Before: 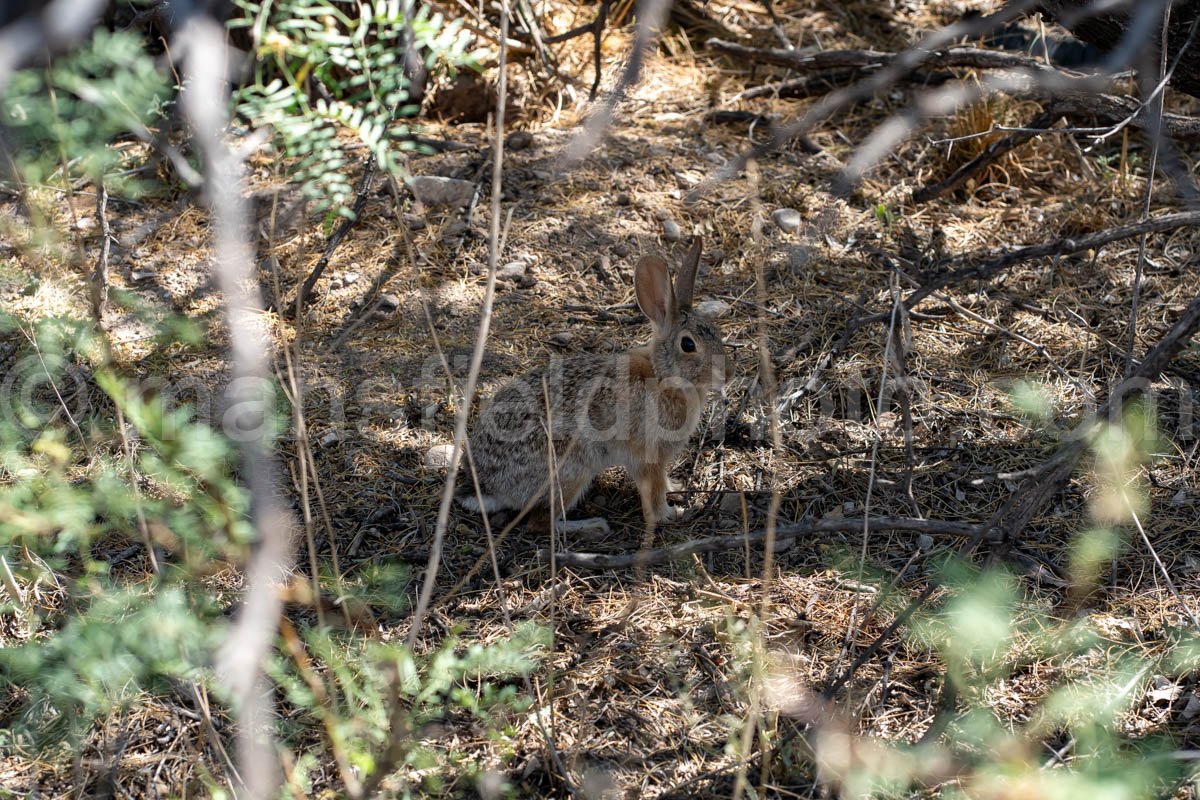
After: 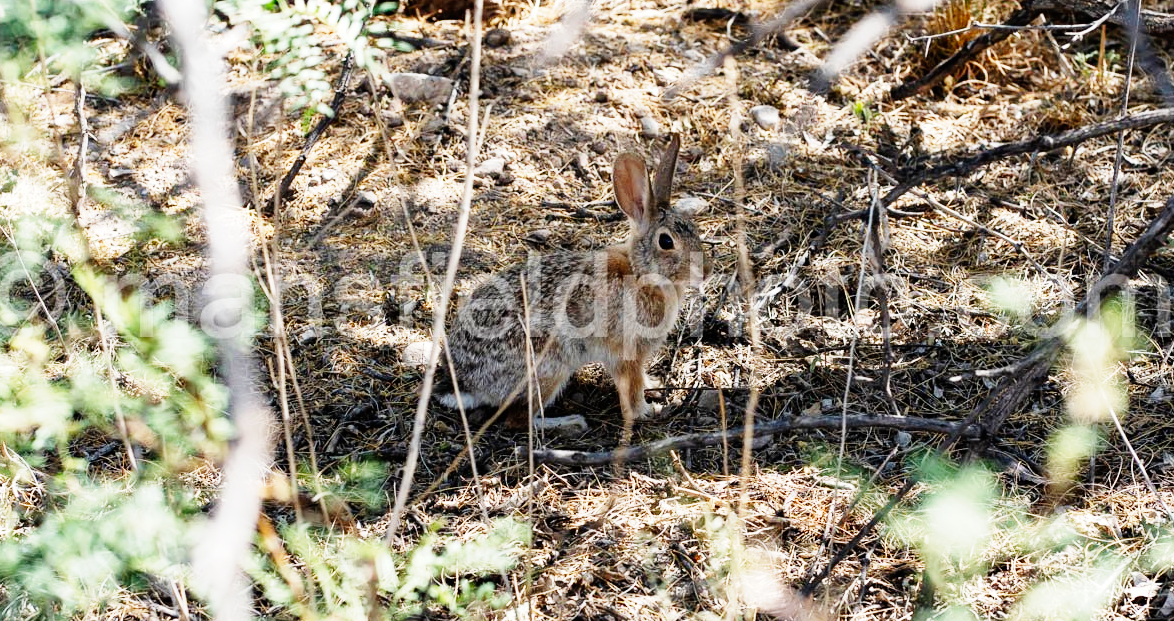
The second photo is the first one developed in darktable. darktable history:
base curve: curves: ch0 [(0, 0) (0, 0.001) (0.001, 0.001) (0.004, 0.002) (0.007, 0.004) (0.015, 0.013) (0.033, 0.045) (0.052, 0.096) (0.075, 0.17) (0.099, 0.241) (0.163, 0.42) (0.219, 0.55) (0.259, 0.616) (0.327, 0.722) (0.365, 0.765) (0.522, 0.873) (0.547, 0.881) (0.689, 0.919) (0.826, 0.952) (1, 1)], exposure shift 0.01, preserve colors none
crop and rotate: left 1.844%, top 12.939%, right 0.293%, bottom 9.395%
